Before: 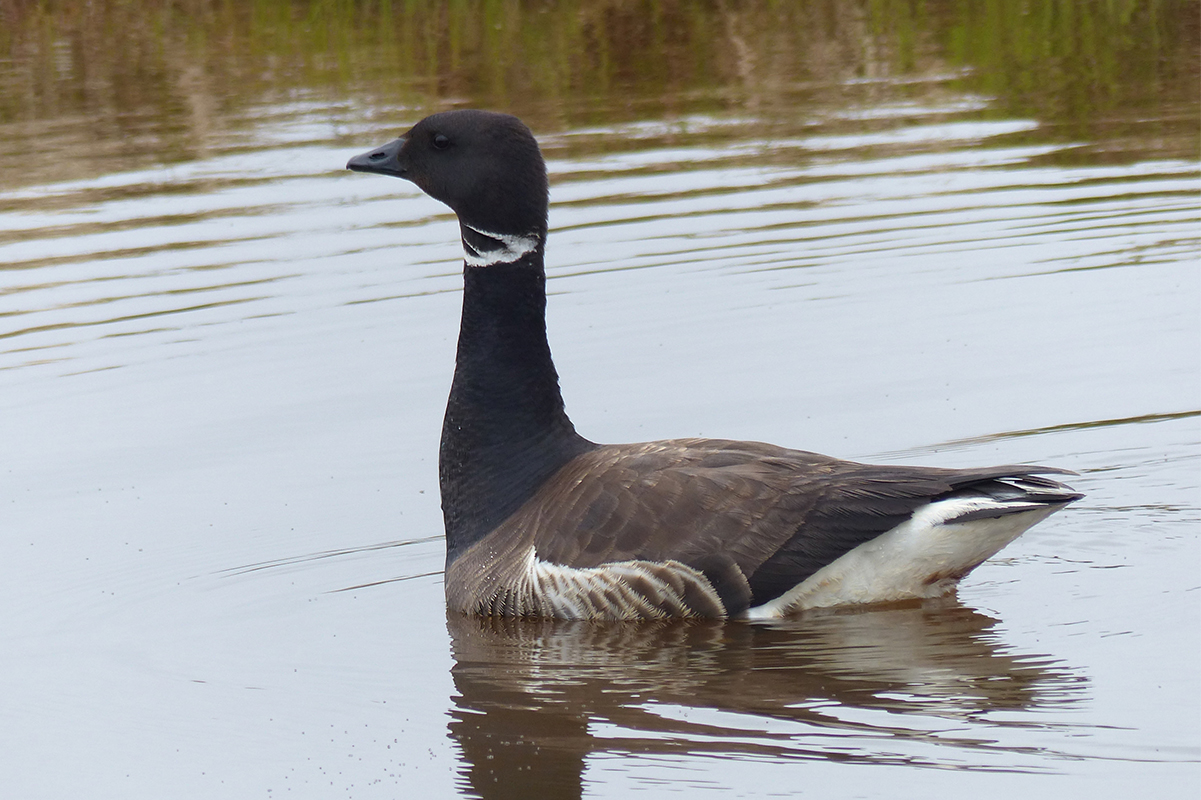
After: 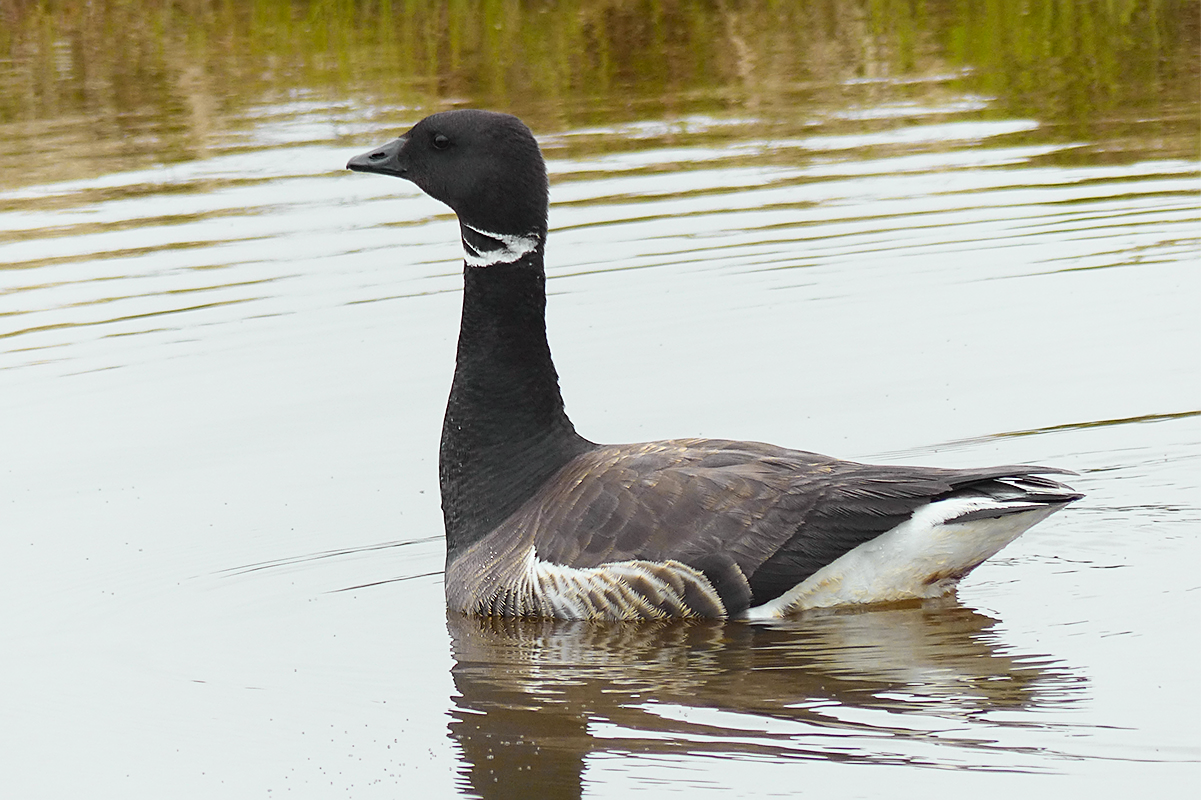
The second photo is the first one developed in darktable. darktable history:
tone curve: curves: ch0 [(0, 0.012) (0.093, 0.11) (0.345, 0.425) (0.457, 0.562) (0.628, 0.738) (0.839, 0.909) (0.998, 0.978)]; ch1 [(0, 0) (0.437, 0.408) (0.472, 0.47) (0.502, 0.497) (0.527, 0.523) (0.568, 0.577) (0.62, 0.66) (0.669, 0.748) (0.859, 0.899) (1, 1)]; ch2 [(0, 0) (0.33, 0.301) (0.421, 0.443) (0.473, 0.498) (0.509, 0.502) (0.535, 0.545) (0.549, 0.576) (0.644, 0.703) (1, 1)], color space Lab, independent channels, preserve colors none
sharpen: on, module defaults
